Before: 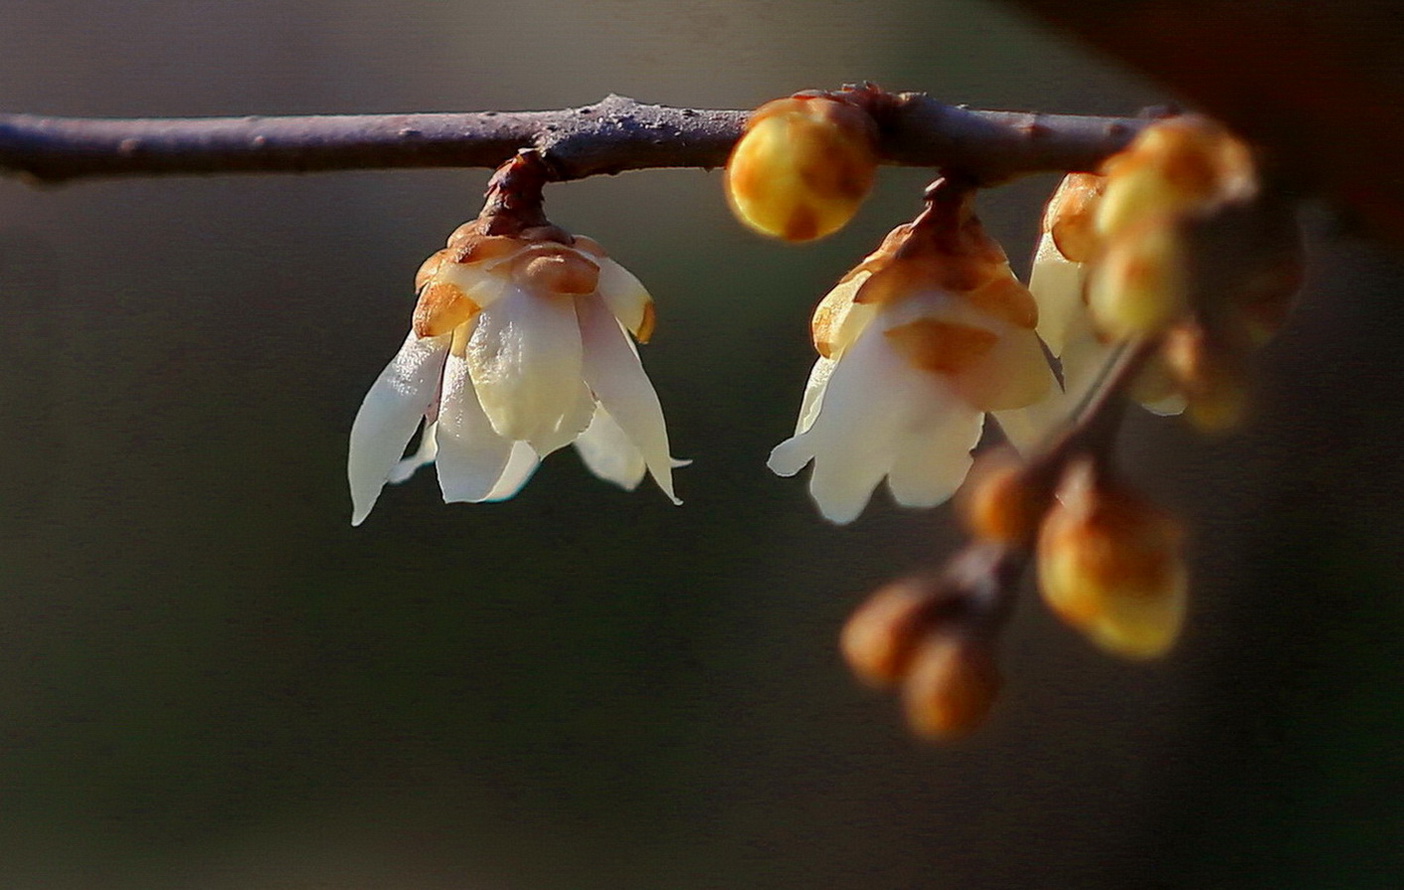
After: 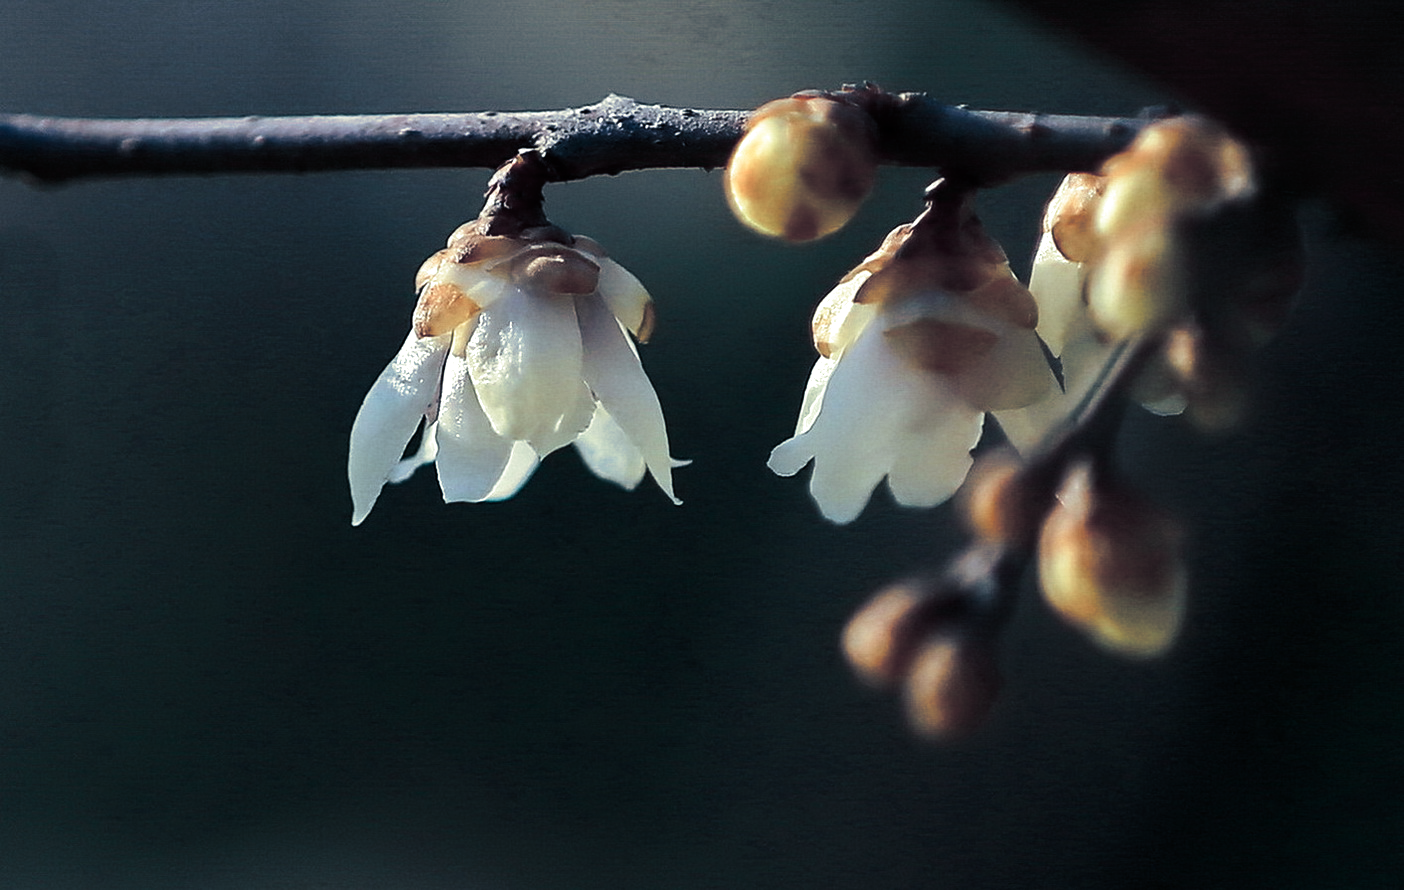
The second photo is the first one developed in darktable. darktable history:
tone equalizer: -8 EV -0.75 EV, -7 EV -0.7 EV, -6 EV -0.6 EV, -5 EV -0.4 EV, -3 EV 0.4 EV, -2 EV 0.6 EV, -1 EV 0.7 EV, +0 EV 0.75 EV, edges refinement/feathering 500, mask exposure compensation -1.57 EV, preserve details no
split-toning: shadows › hue 216°, shadows › saturation 1, highlights › hue 57.6°, balance -33.4
color correction: highlights a* -12.64, highlights b* -18.1, saturation 0.7
